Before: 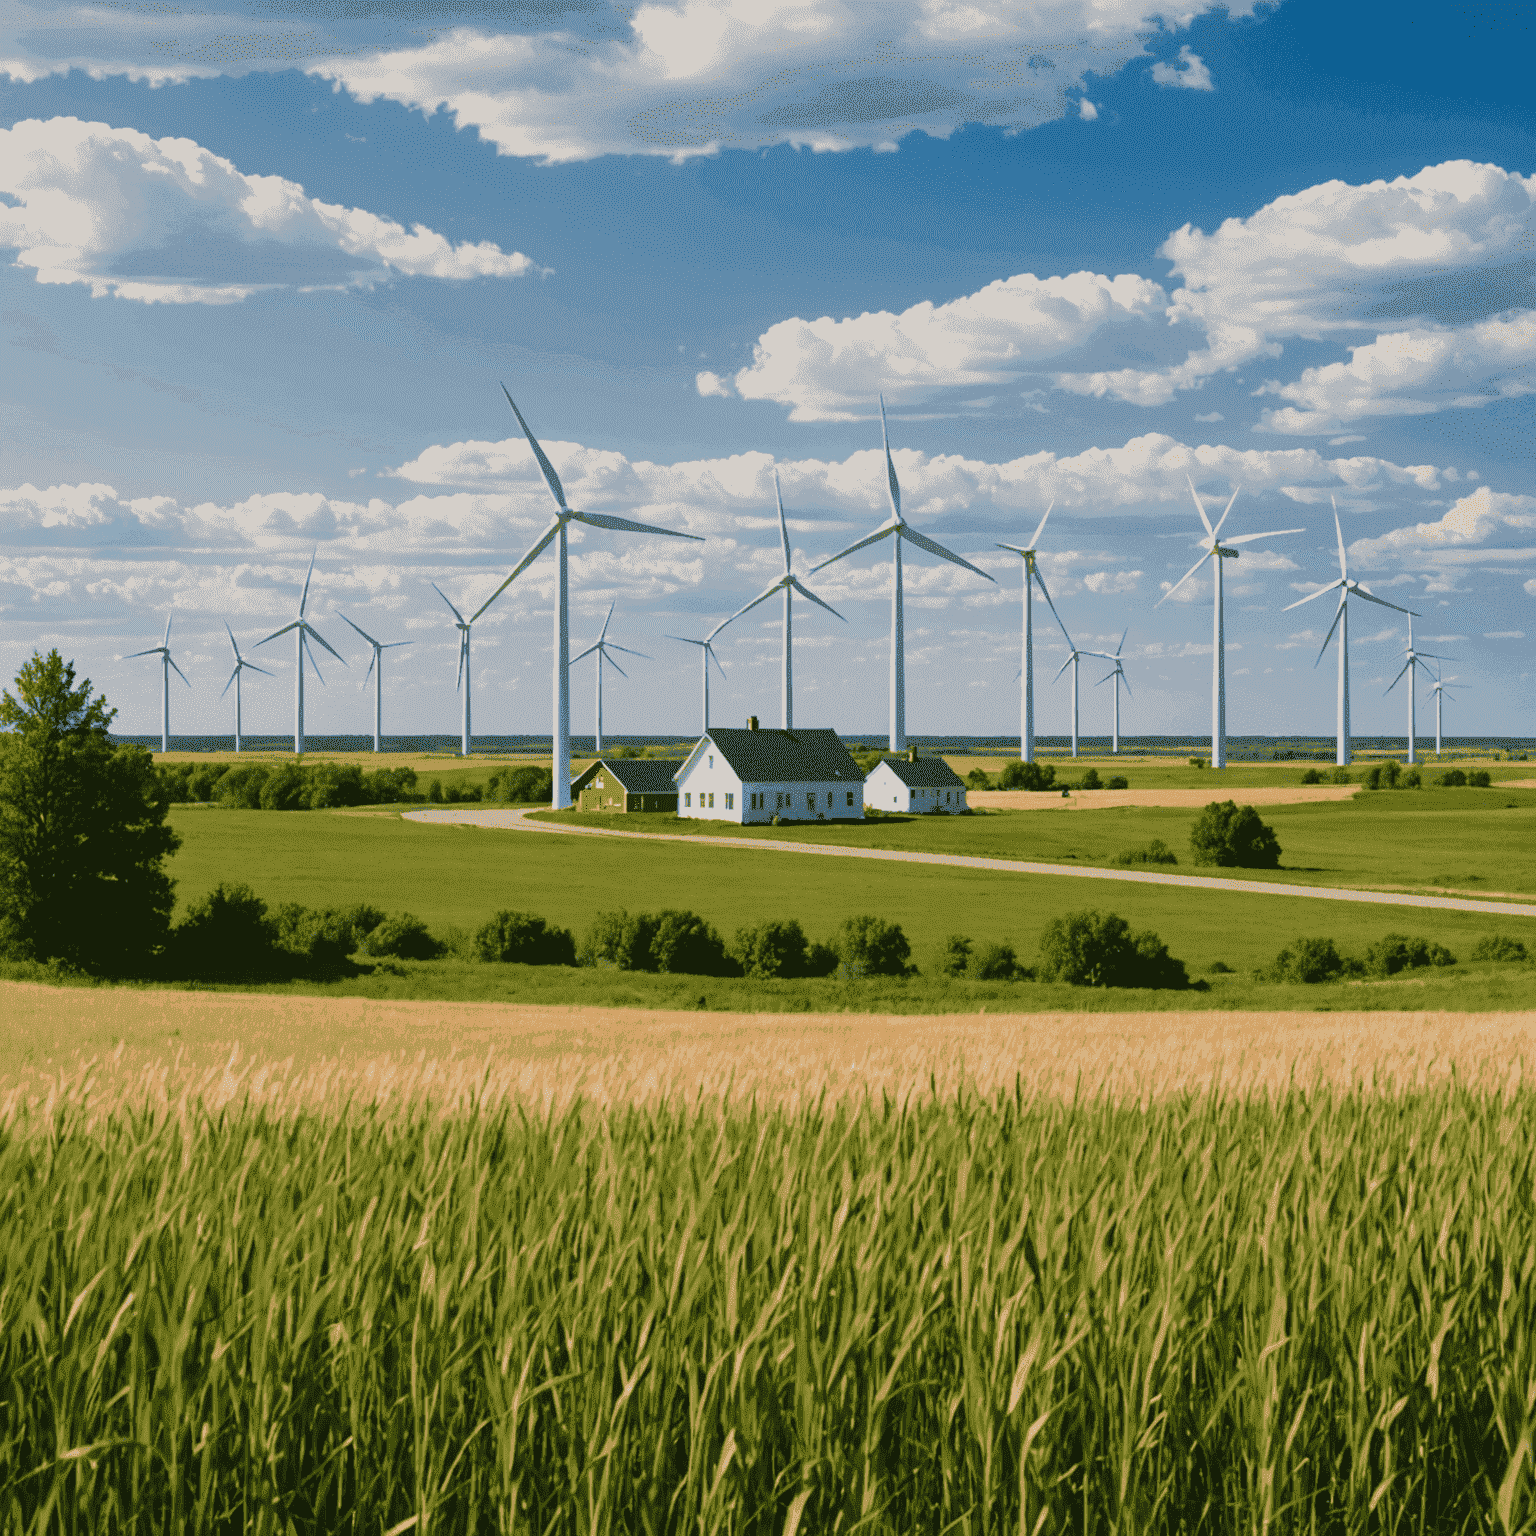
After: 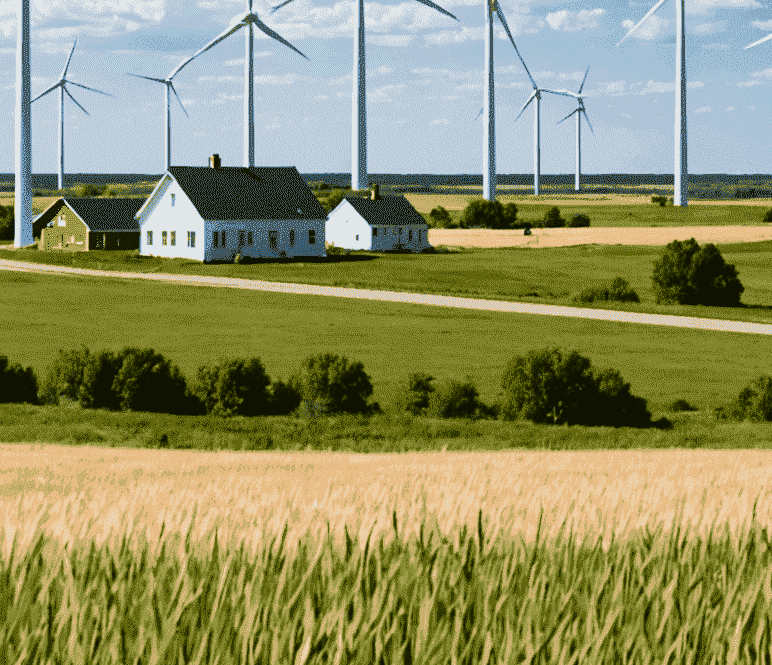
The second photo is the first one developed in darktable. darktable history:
crop: left 35.03%, top 36.625%, right 14.663%, bottom 20.057%
contrast brightness saturation: contrast 0.28
color correction: highlights a* -3.28, highlights b* -6.24, shadows a* 3.1, shadows b* 5.19
